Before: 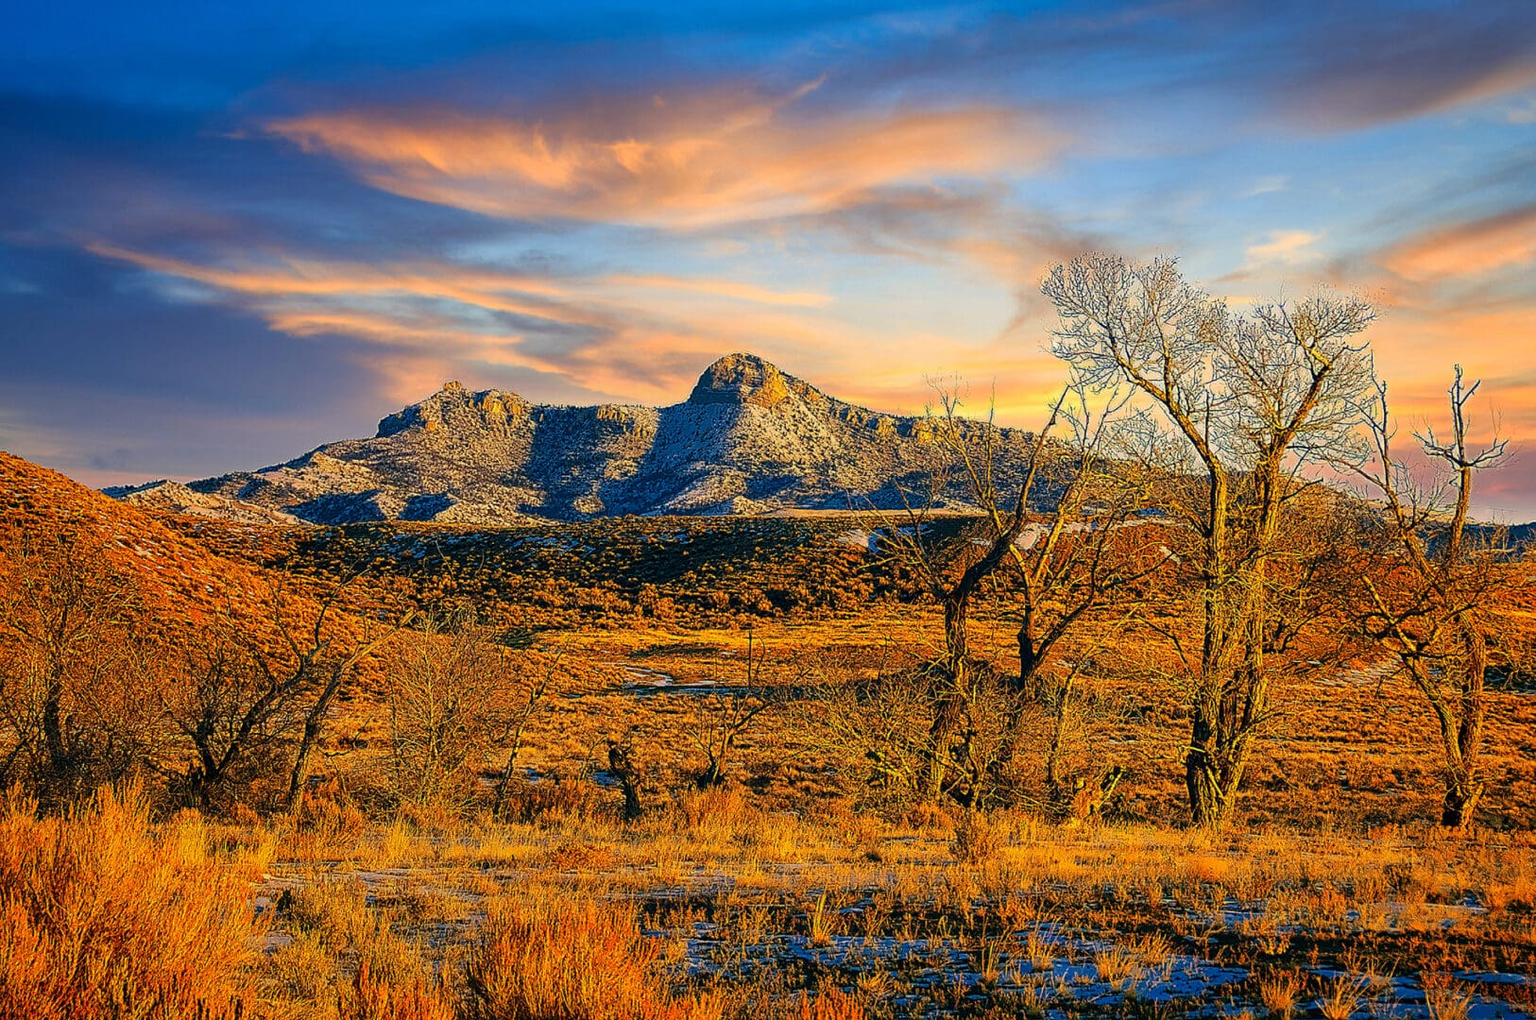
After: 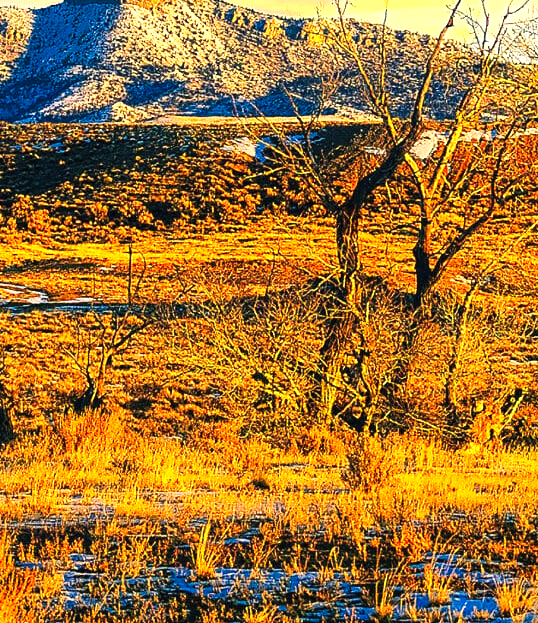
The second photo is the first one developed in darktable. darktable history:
crop: left 40.878%, top 39.176%, right 25.993%, bottom 3.081%
tone curve: curves: ch0 [(0, 0) (0.003, 0.003) (0.011, 0.012) (0.025, 0.024) (0.044, 0.039) (0.069, 0.052) (0.1, 0.072) (0.136, 0.097) (0.177, 0.128) (0.224, 0.168) (0.277, 0.217) (0.335, 0.276) (0.399, 0.345) (0.468, 0.429) (0.543, 0.524) (0.623, 0.628) (0.709, 0.732) (0.801, 0.829) (0.898, 0.919) (1, 1)], preserve colors none
exposure: exposure 1 EV, compensate highlight preservation false
